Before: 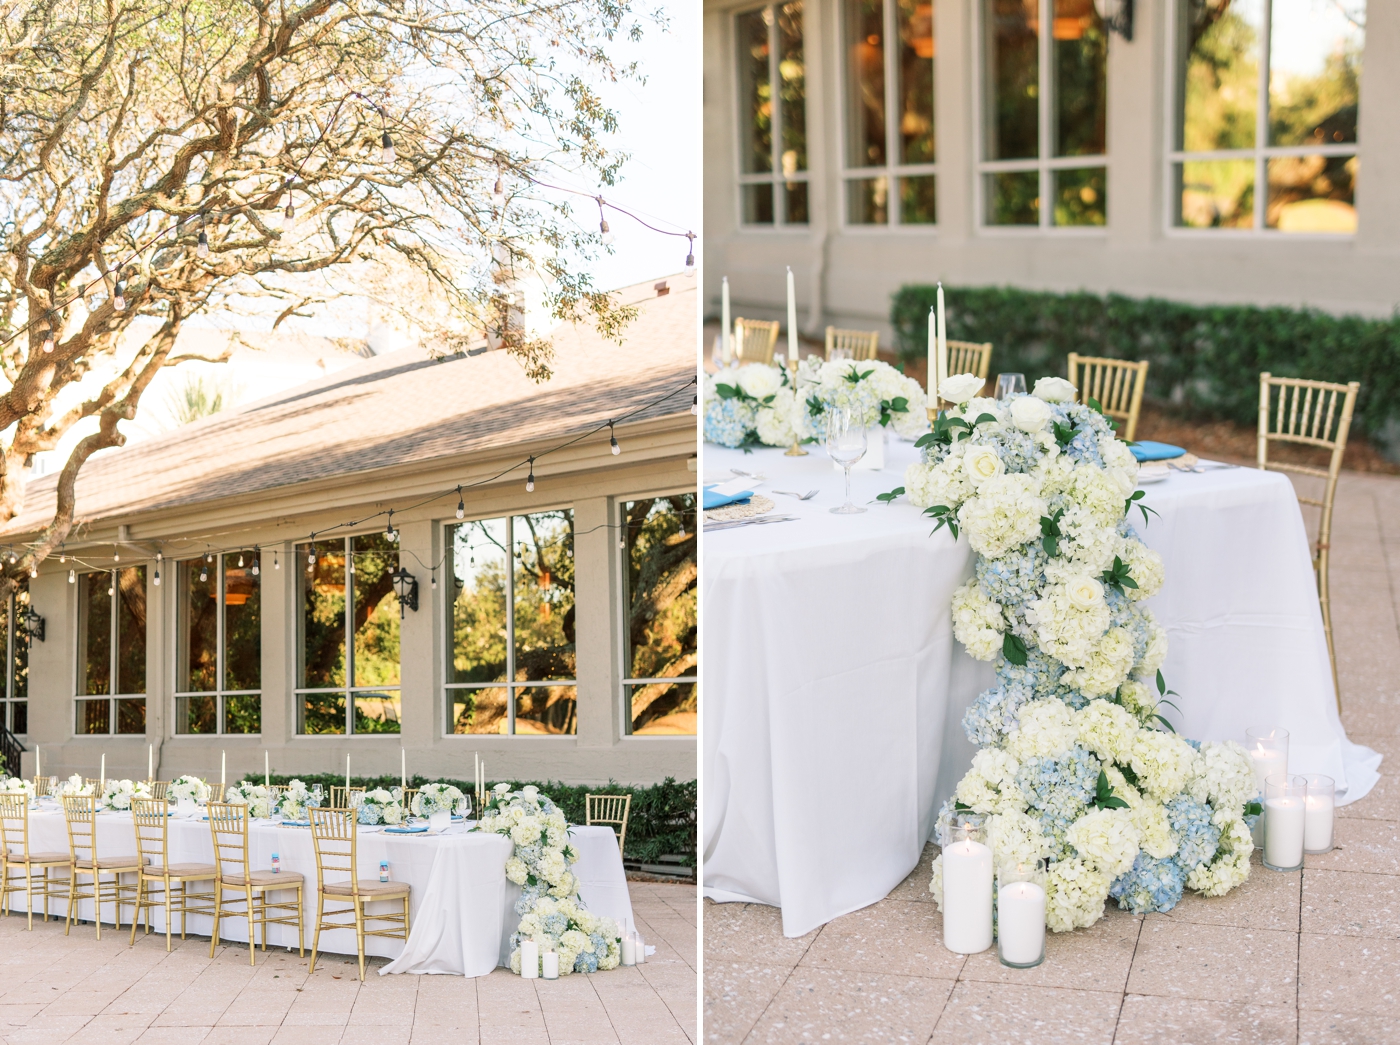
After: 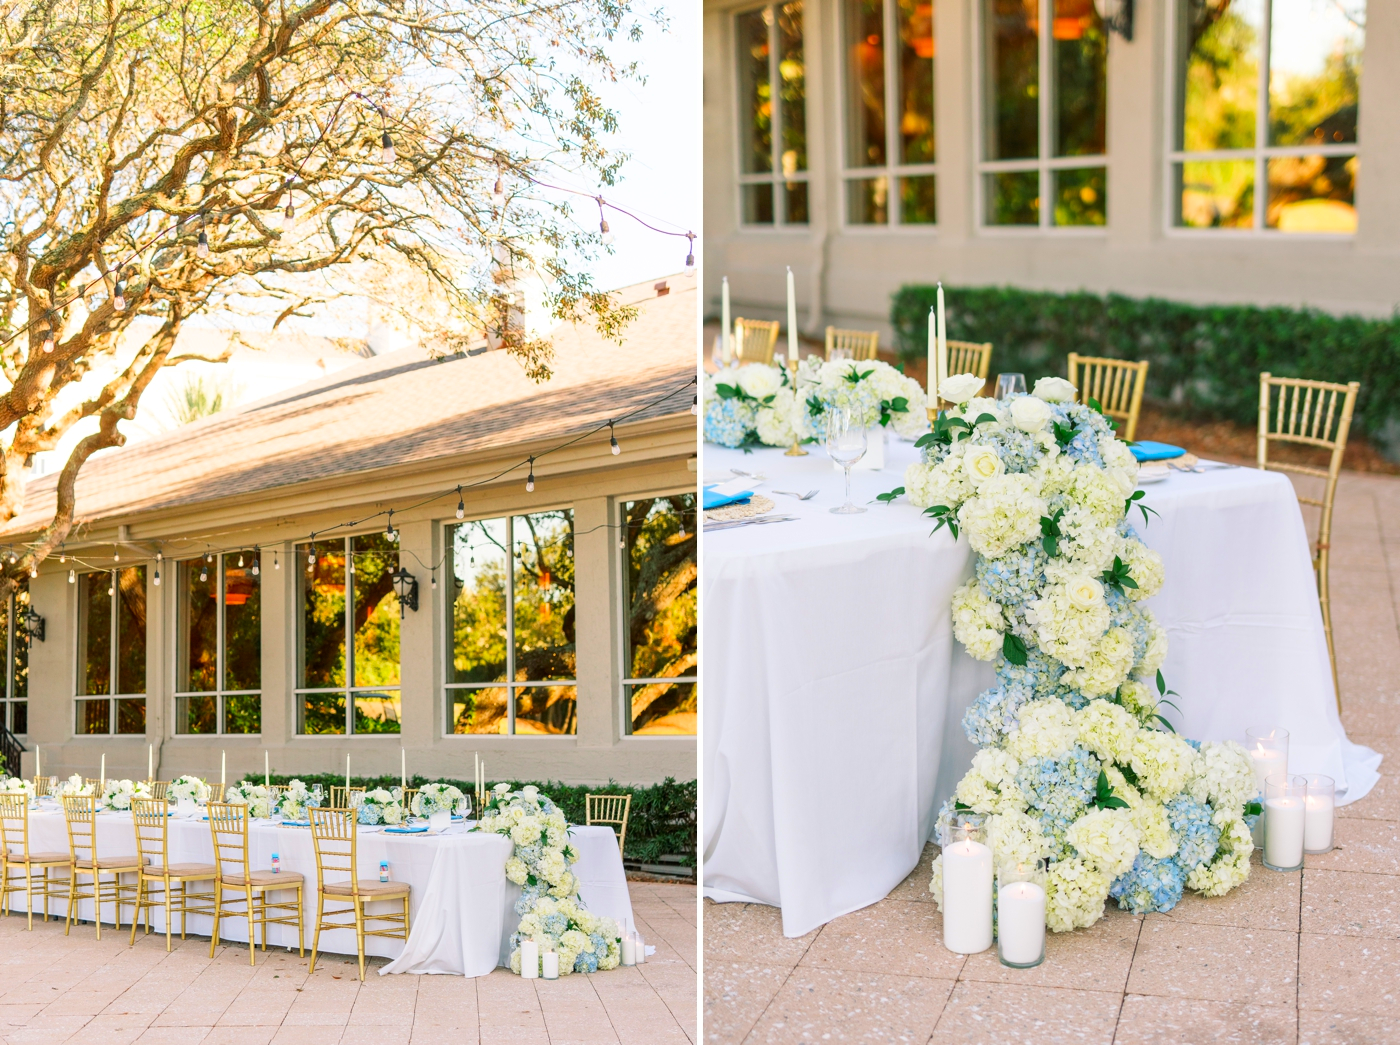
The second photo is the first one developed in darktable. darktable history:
contrast brightness saturation: saturation 0.485
